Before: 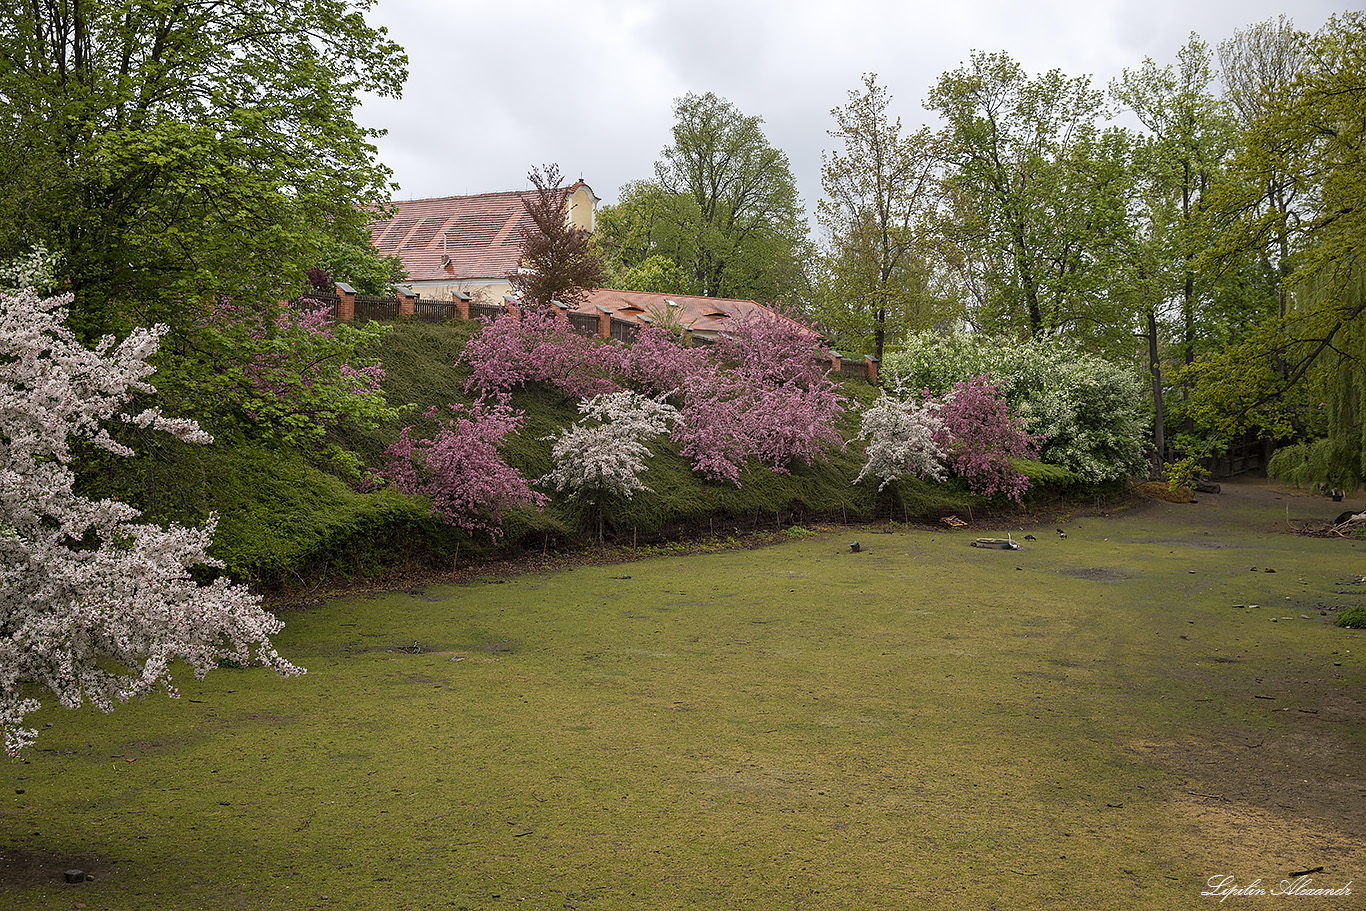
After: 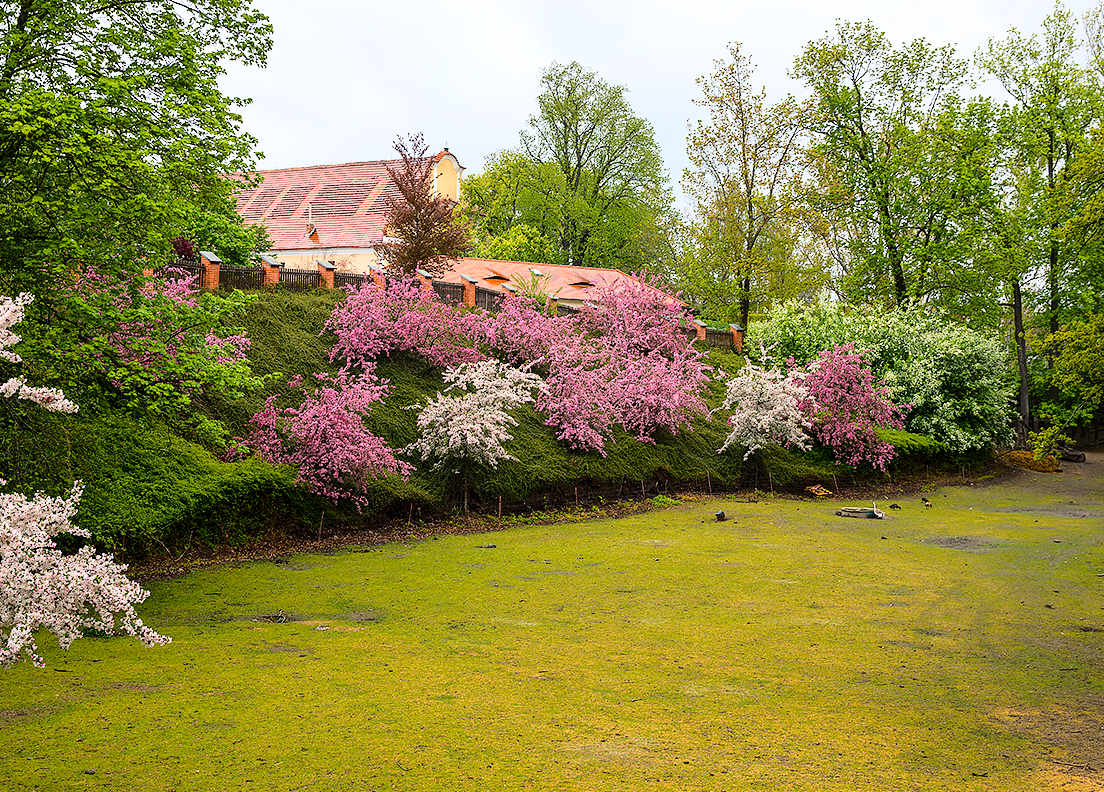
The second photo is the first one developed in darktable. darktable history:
base curve: curves: ch0 [(0, 0) (0.028, 0.03) (0.121, 0.232) (0.46, 0.748) (0.859, 0.968) (1, 1)]
crop: left 9.919%, top 3.512%, right 9.2%, bottom 9.498%
color balance rgb: shadows lift › chroma 2.022%, shadows lift › hue 214.87°, perceptual saturation grading › global saturation 30.133%
